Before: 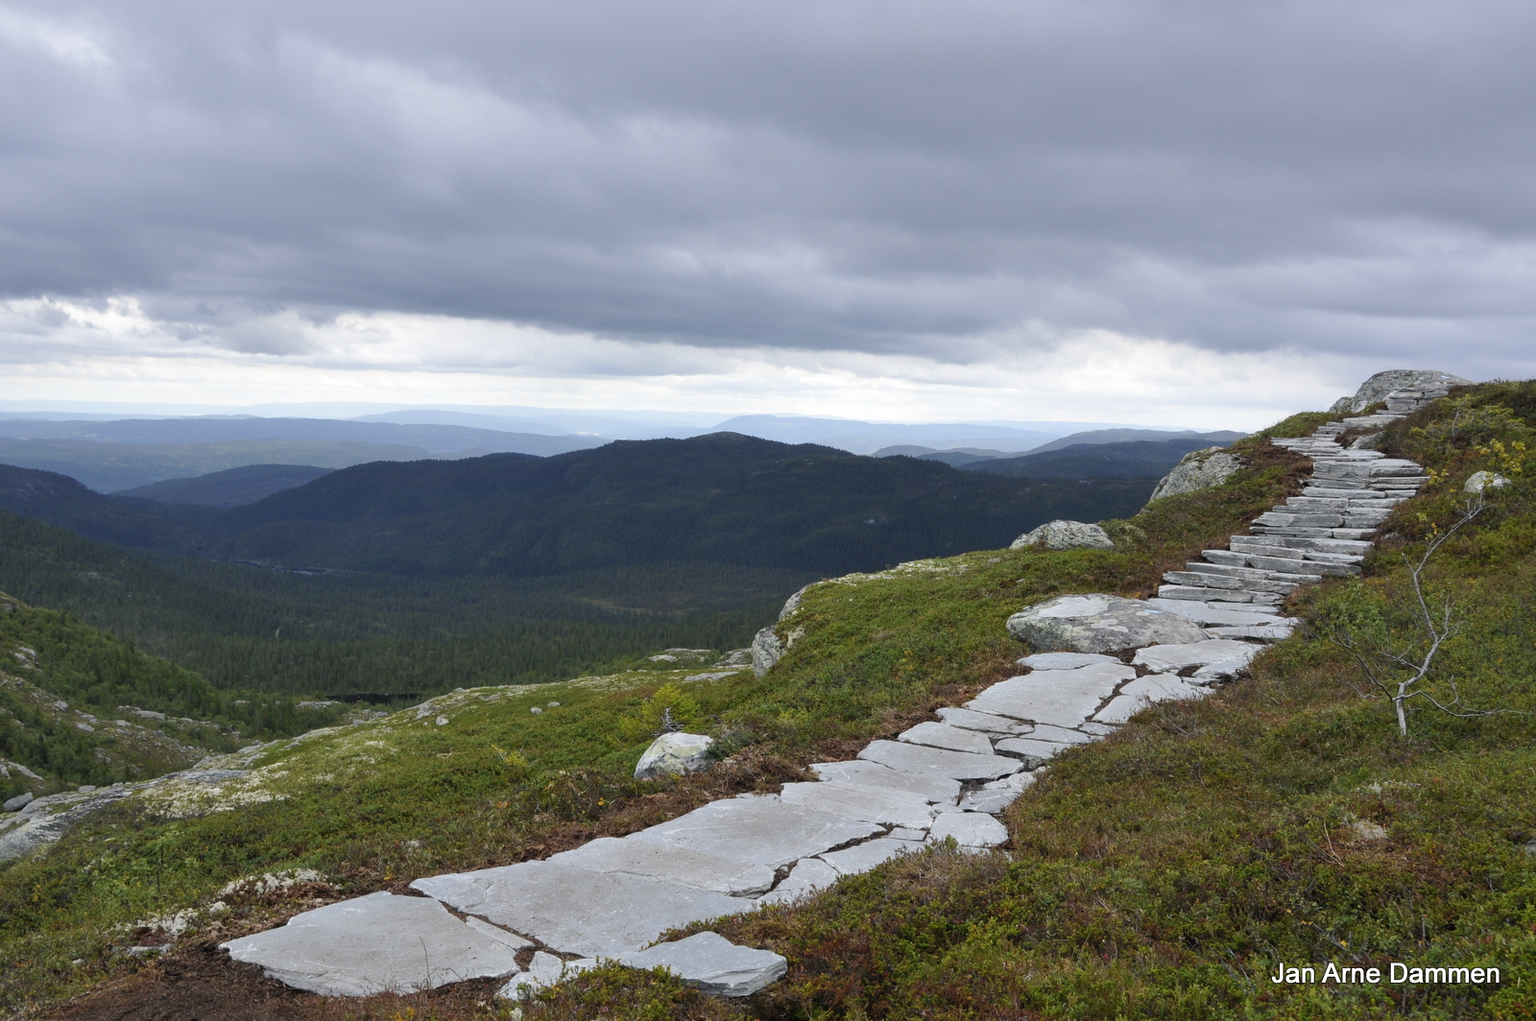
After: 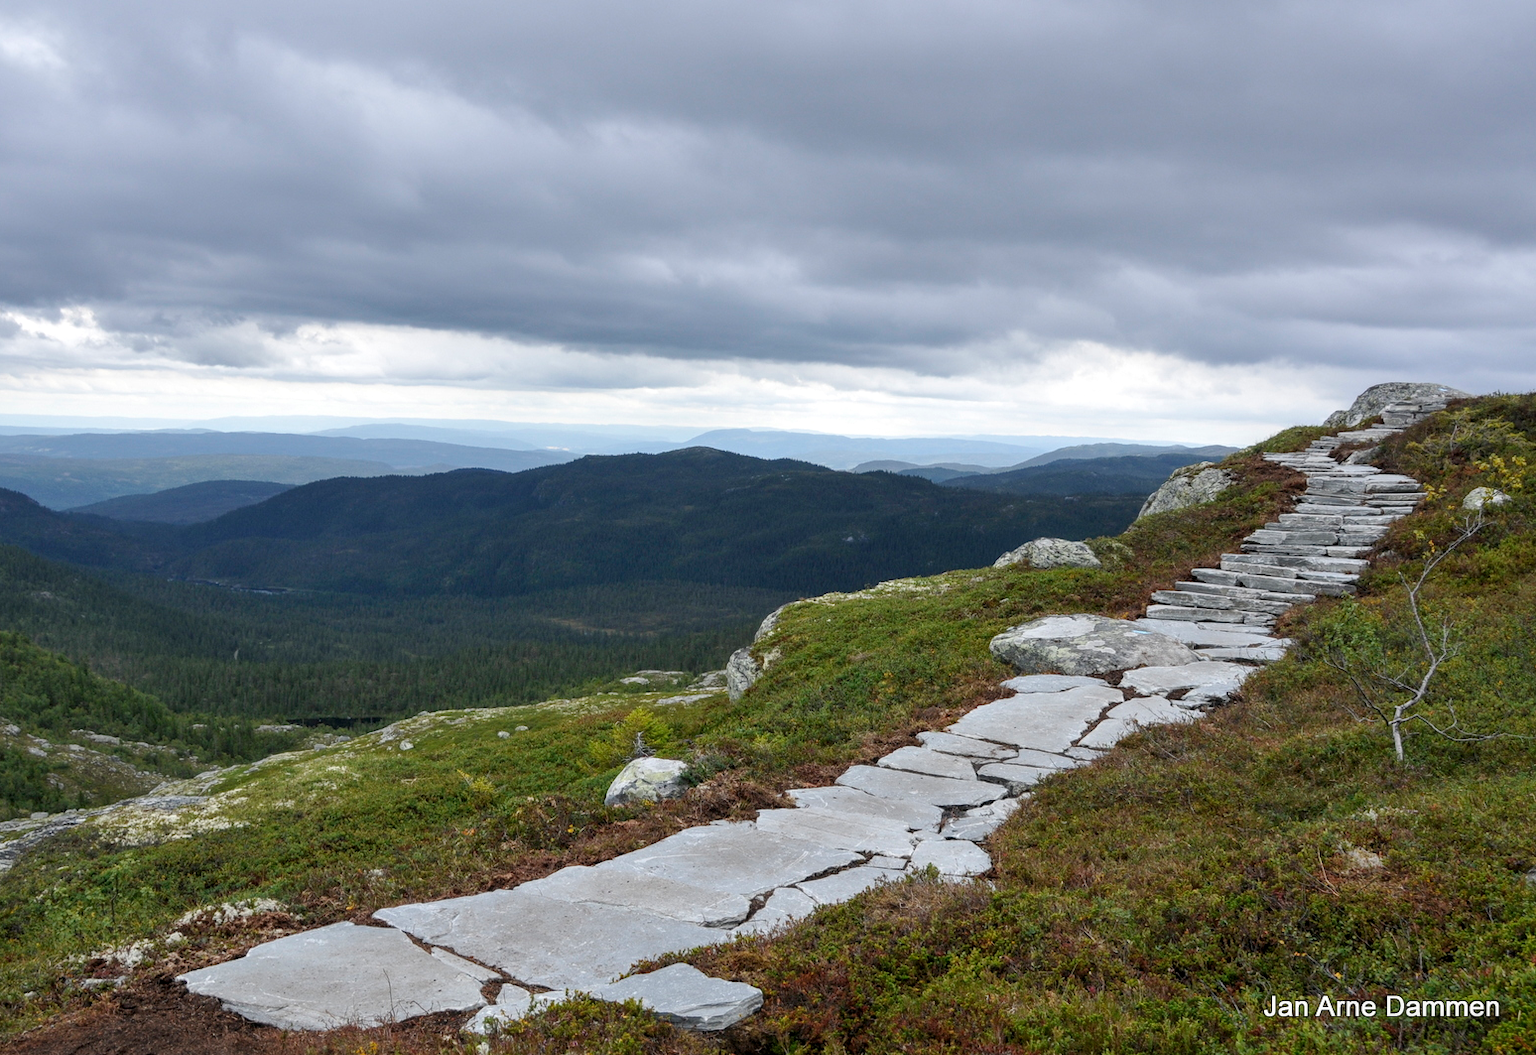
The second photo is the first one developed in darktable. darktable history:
exposure: black level correction 0, exposure 0.7 EV, compensate exposure bias true, compensate highlight preservation false
crop and rotate: left 3.238%
local contrast: on, module defaults
